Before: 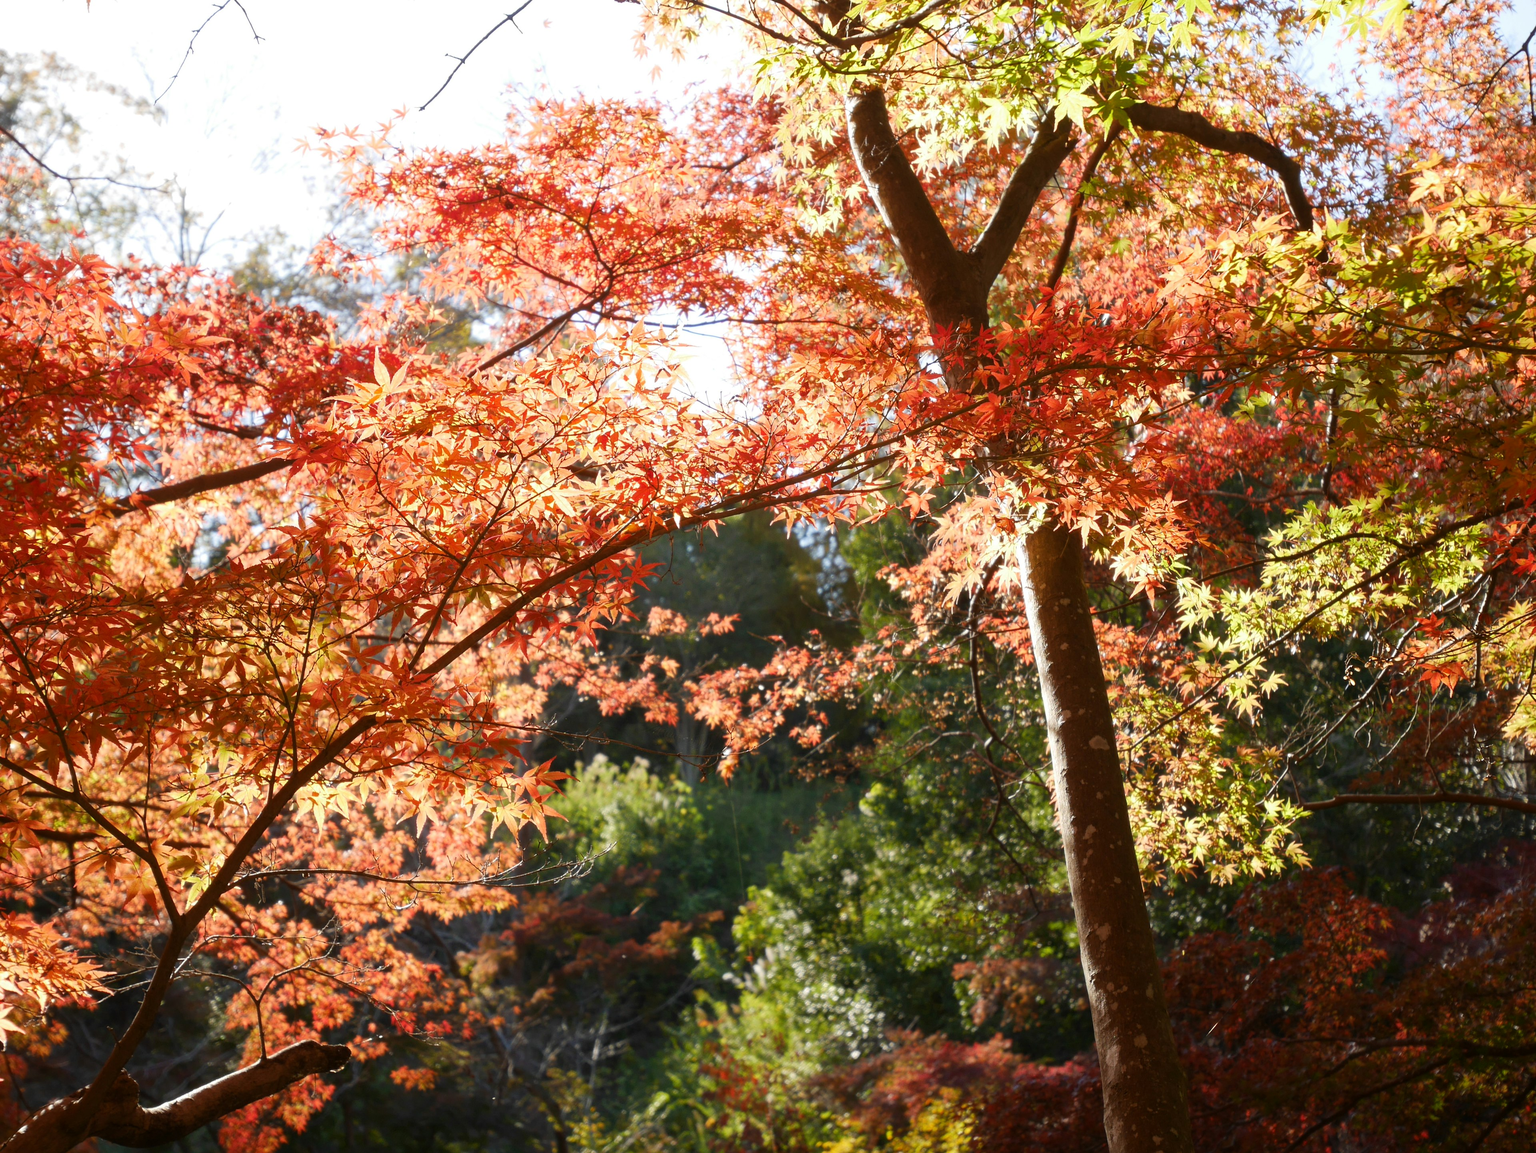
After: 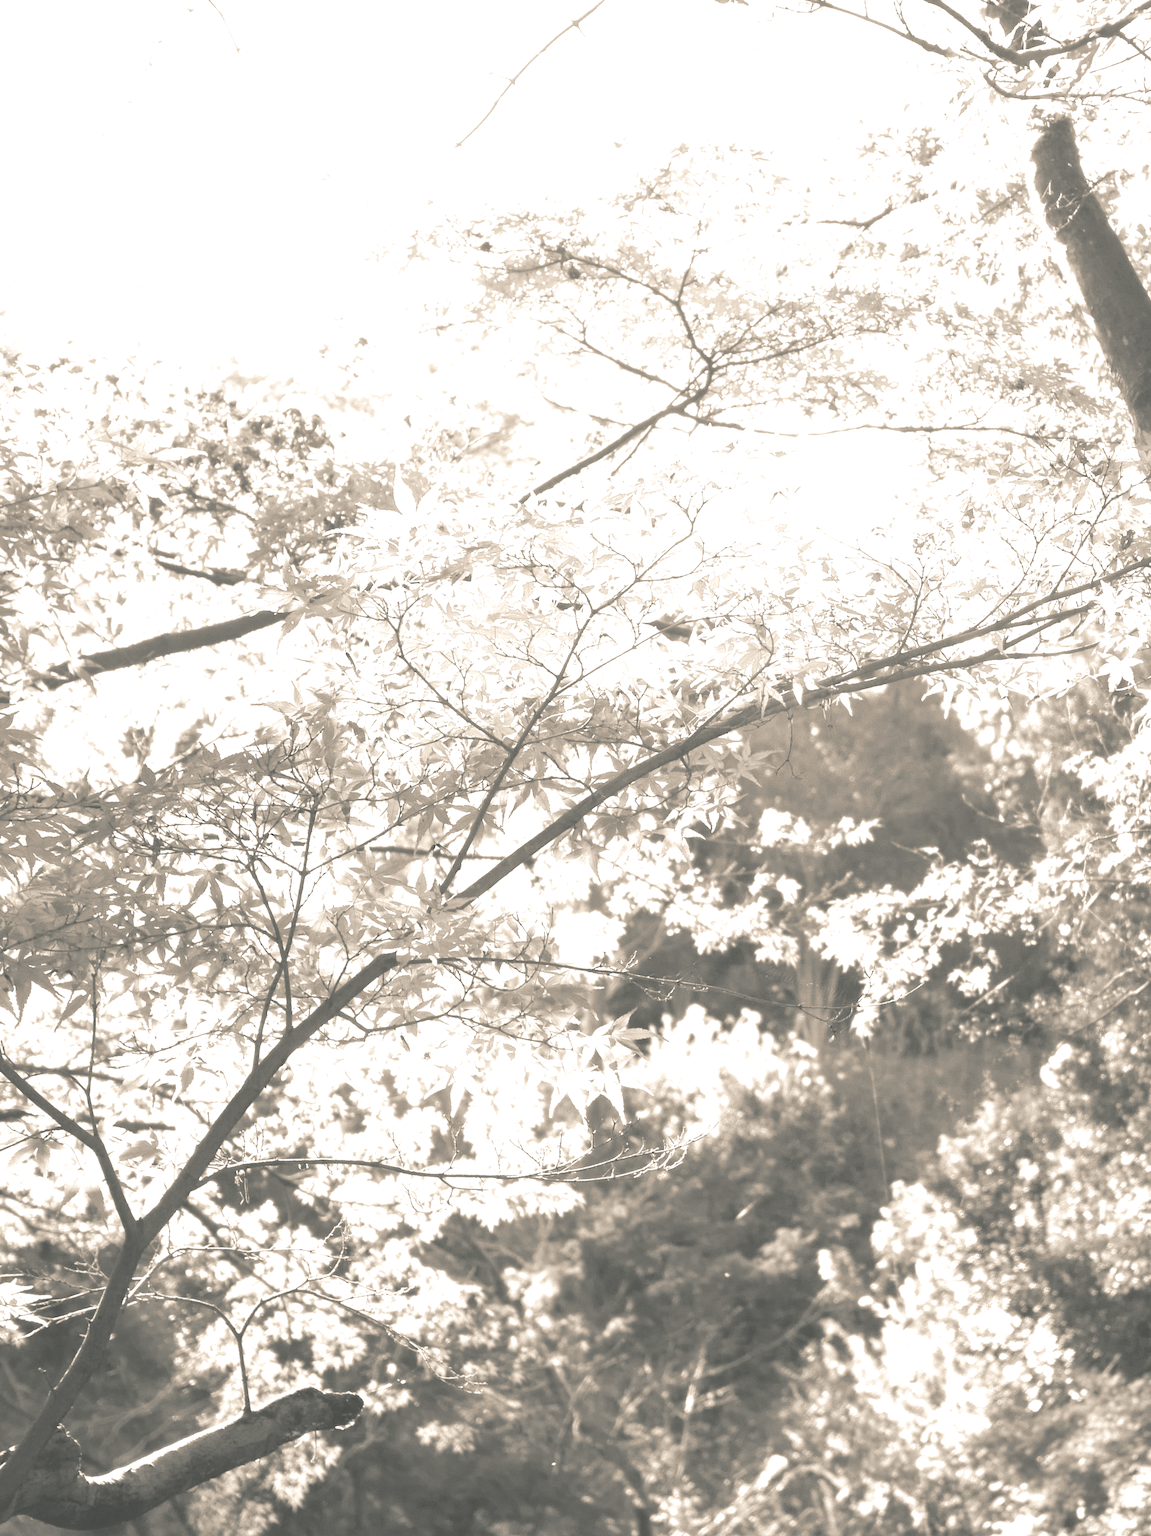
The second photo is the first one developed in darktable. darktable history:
rgb levels: mode RGB, independent channels, levels [[0, 0.474, 1], [0, 0.5, 1], [0, 0.5, 1]]
crop: left 5.114%, right 38.589%
color balance rgb: linear chroma grading › global chroma 25%, perceptual saturation grading › global saturation 40%, perceptual saturation grading › highlights -50%, perceptual saturation grading › shadows 30%, perceptual brilliance grading › global brilliance 25%, global vibrance 60%
colorize: hue 34.49°, saturation 35.33%, source mix 100%, version 1
split-toning: shadows › hue 201.6°, shadows › saturation 0.16, highlights › hue 50.4°, highlights › saturation 0.2, balance -49.9
